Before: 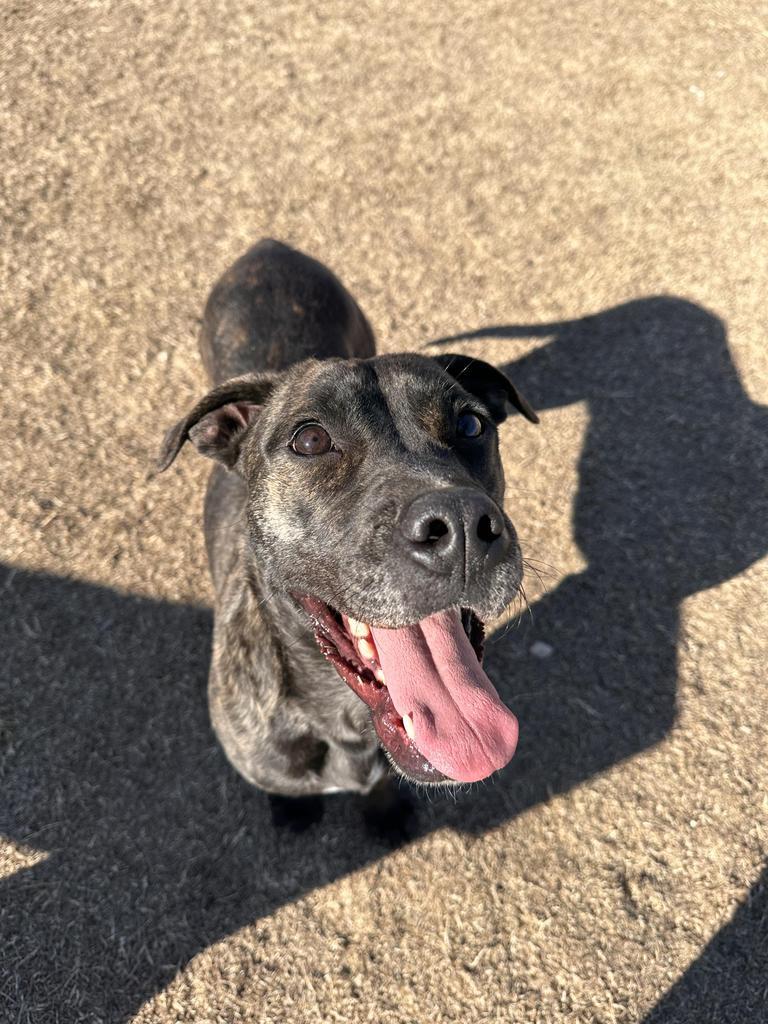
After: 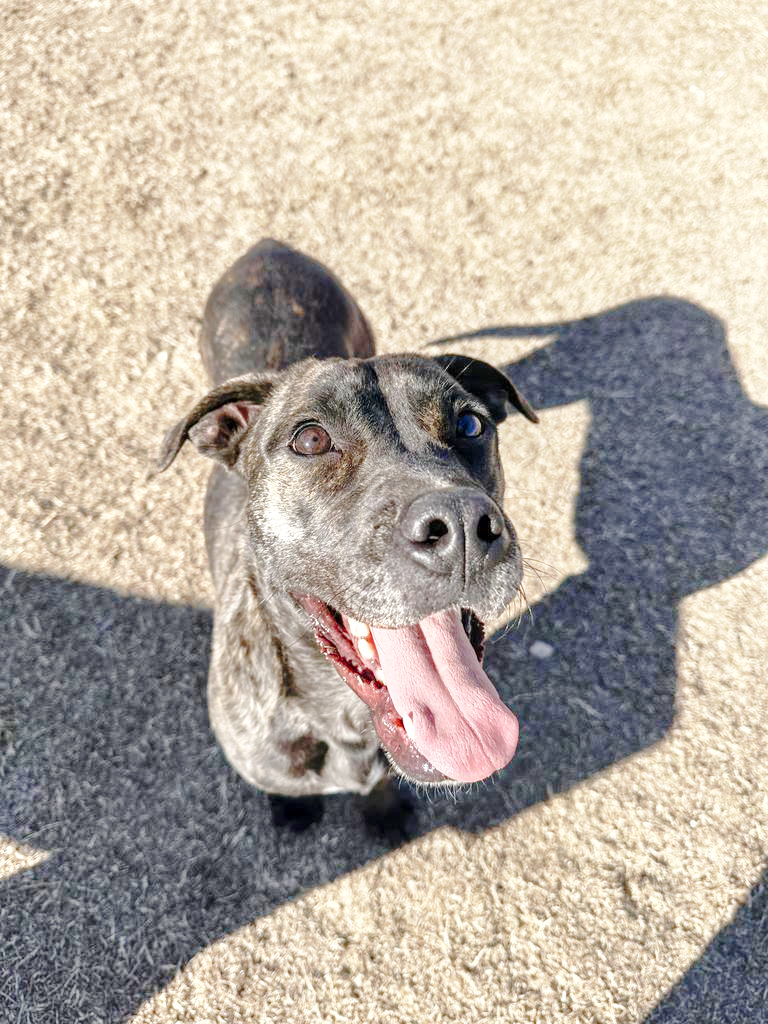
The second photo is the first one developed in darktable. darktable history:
tone curve: curves: ch0 [(0, 0) (0.26, 0.424) (0.417, 0.585) (1, 1)], preserve colors none
base curve: curves: ch0 [(0, 0) (0.028, 0.03) (0.121, 0.232) (0.46, 0.748) (0.859, 0.968) (1, 1)], preserve colors none
local contrast: on, module defaults
shadows and highlights: on, module defaults
